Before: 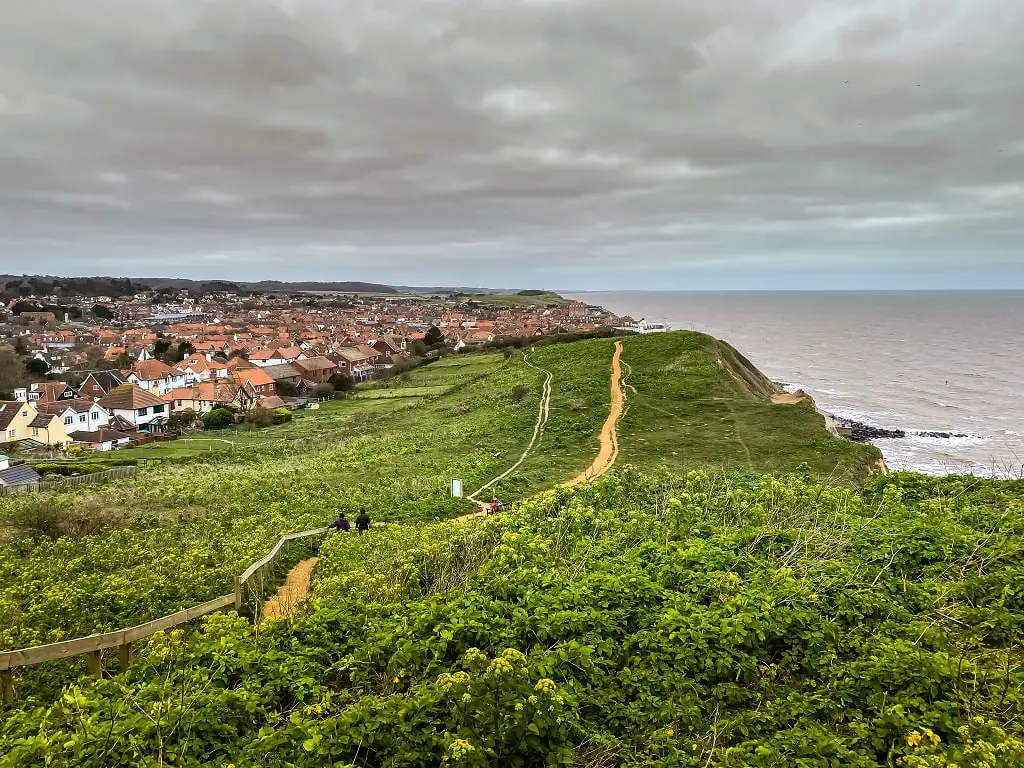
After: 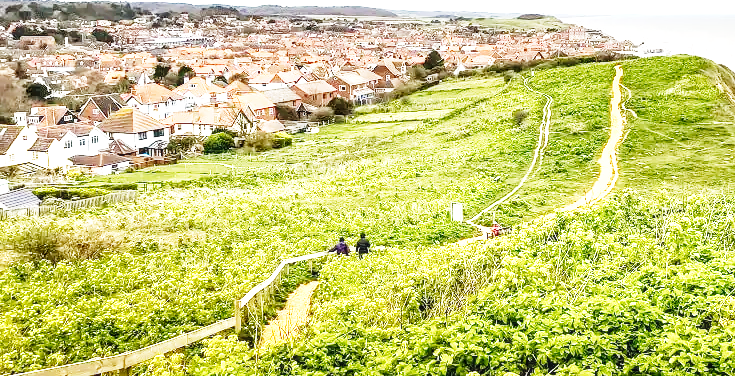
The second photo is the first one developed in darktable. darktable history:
exposure: black level correction 0, exposure 1.102 EV, compensate highlight preservation false
contrast brightness saturation: saturation -0.062
crop: top 36.024%, right 28.155%, bottom 14.953%
tone equalizer: edges refinement/feathering 500, mask exposure compensation -1.57 EV, preserve details no
local contrast: on, module defaults
base curve: curves: ch0 [(0, 0) (0, 0.001) (0.001, 0.001) (0.004, 0.002) (0.007, 0.004) (0.015, 0.013) (0.033, 0.045) (0.052, 0.096) (0.075, 0.17) (0.099, 0.241) (0.163, 0.42) (0.219, 0.55) (0.259, 0.616) (0.327, 0.722) (0.365, 0.765) (0.522, 0.873) (0.547, 0.881) (0.689, 0.919) (0.826, 0.952) (1, 1)], preserve colors none
